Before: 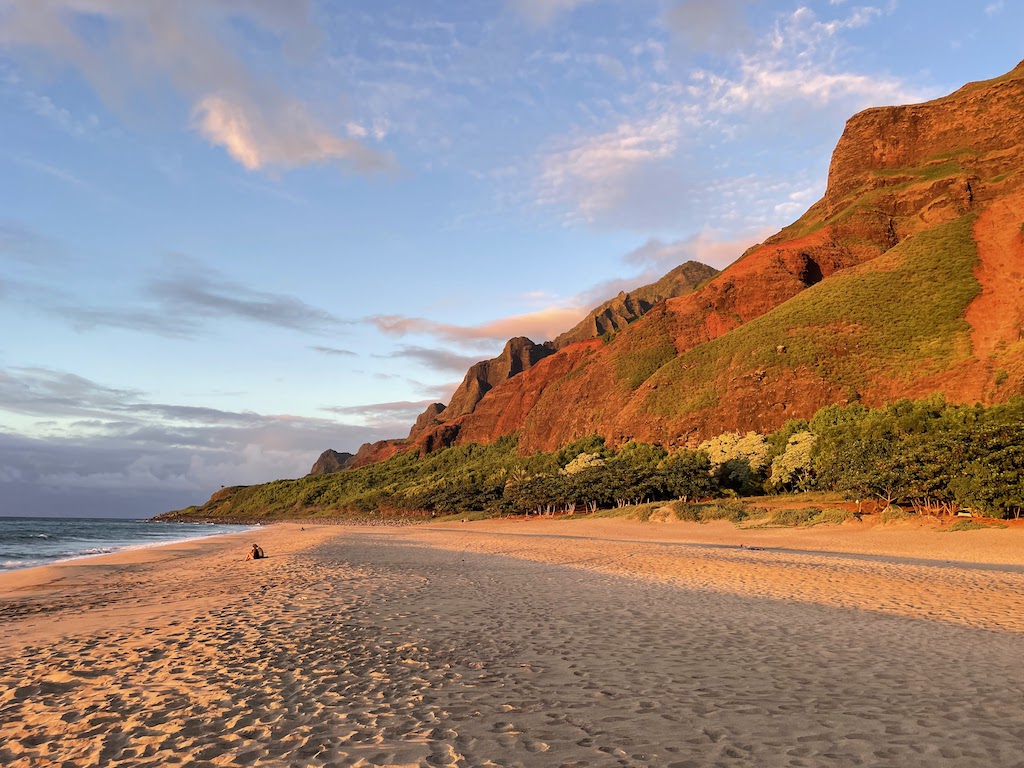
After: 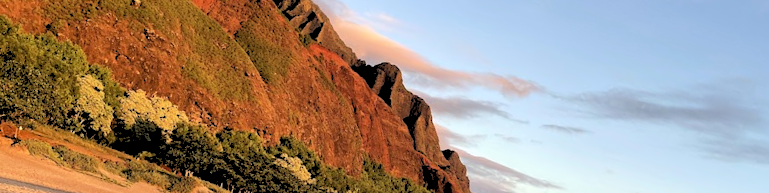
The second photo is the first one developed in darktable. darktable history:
crop and rotate: angle 16.12°, top 30.835%, bottom 35.653%
rgb levels: levels [[0.029, 0.461, 0.922], [0, 0.5, 1], [0, 0.5, 1]]
